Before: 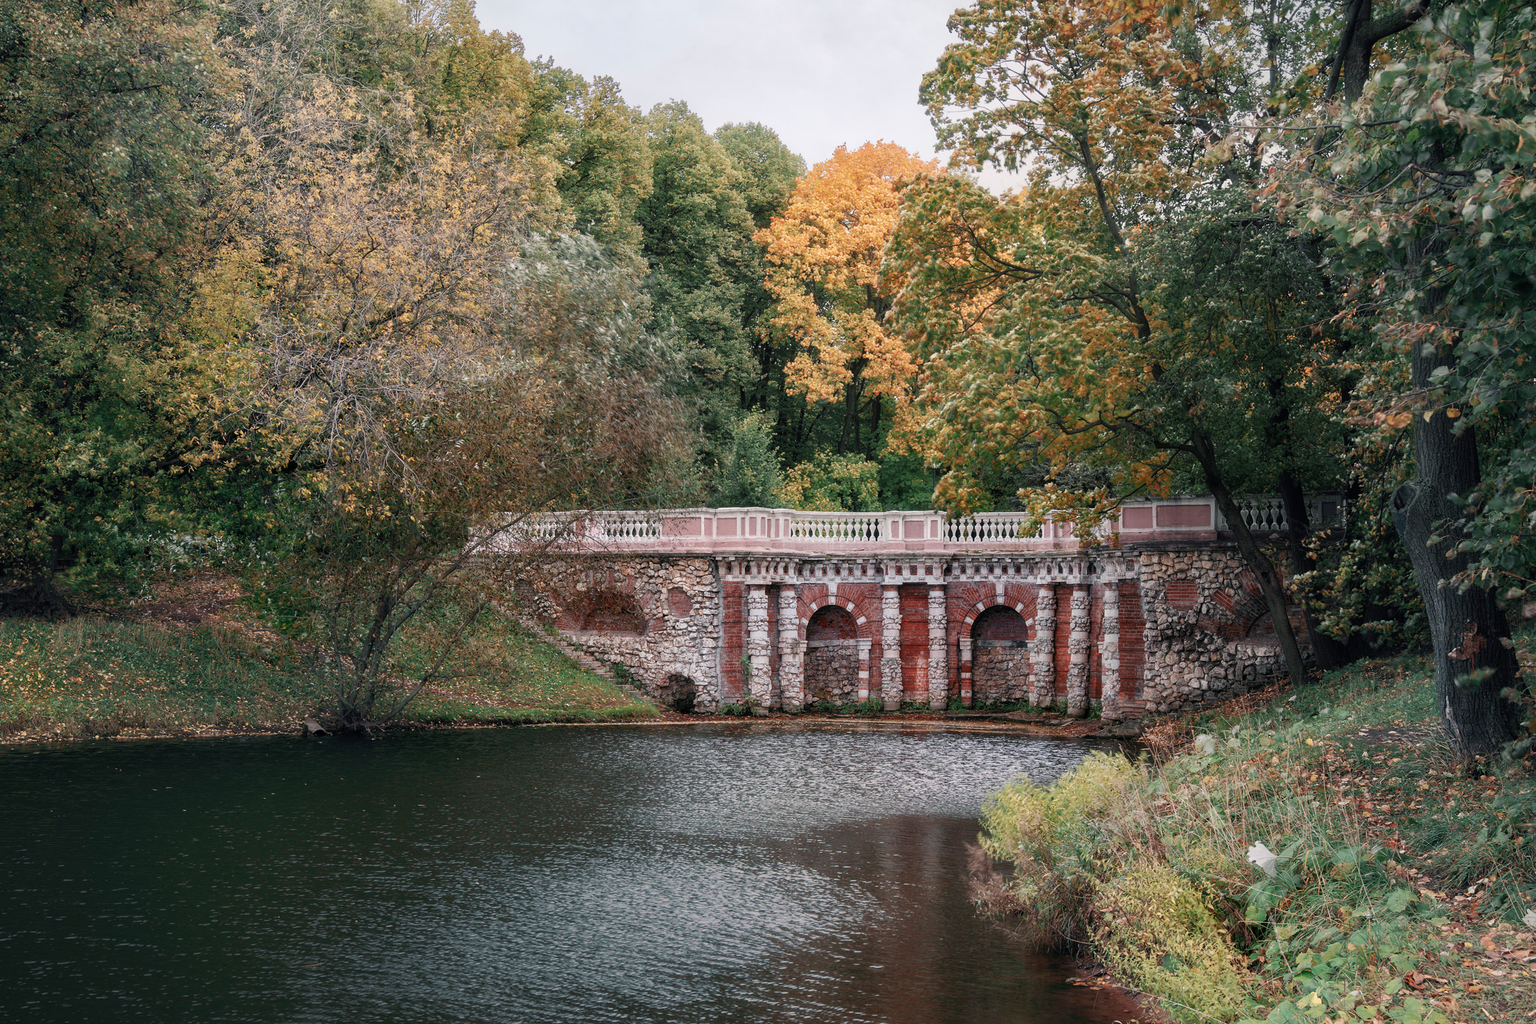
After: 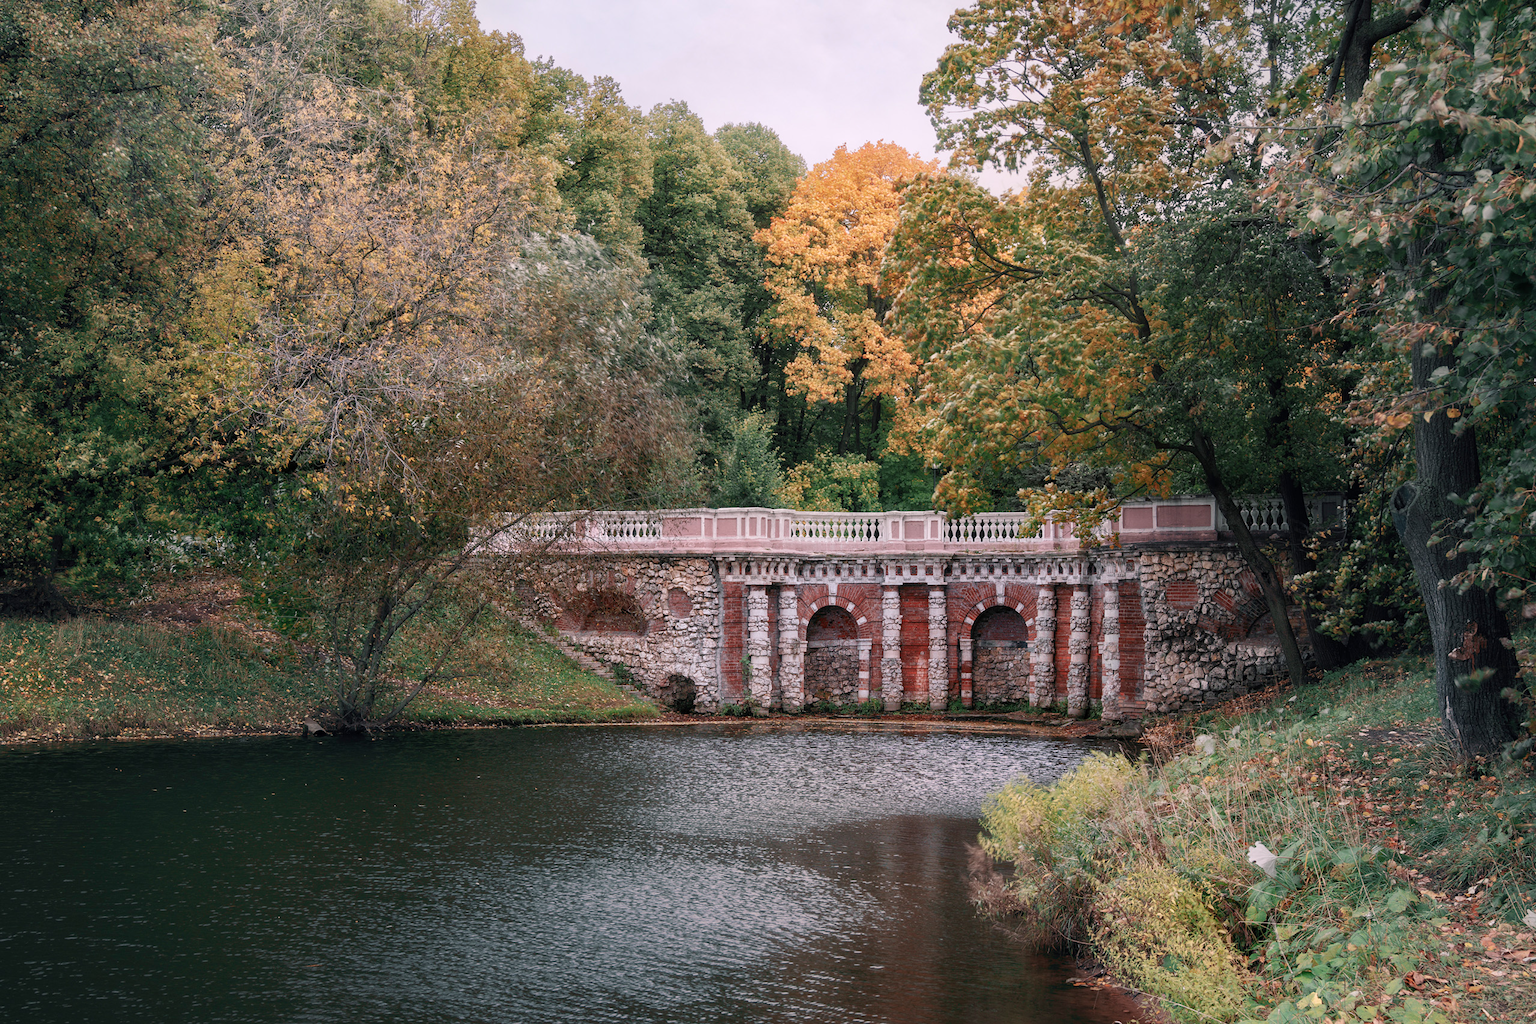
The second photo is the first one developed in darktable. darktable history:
color balance rgb: highlights gain › chroma 1.477%, highlights gain › hue 311.24°, perceptual saturation grading › global saturation 0.91%
